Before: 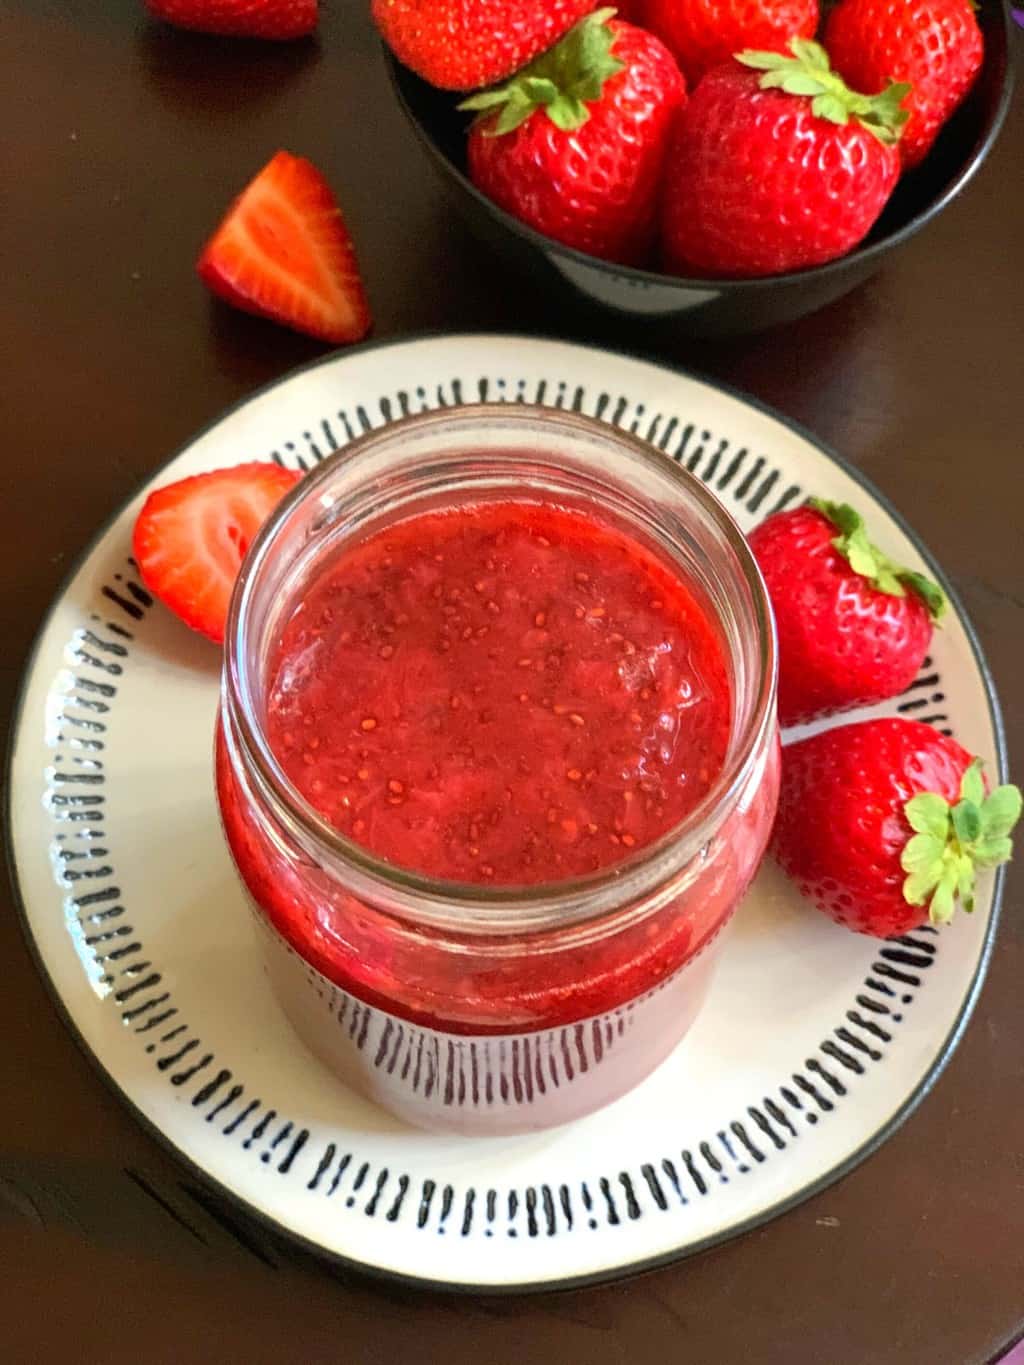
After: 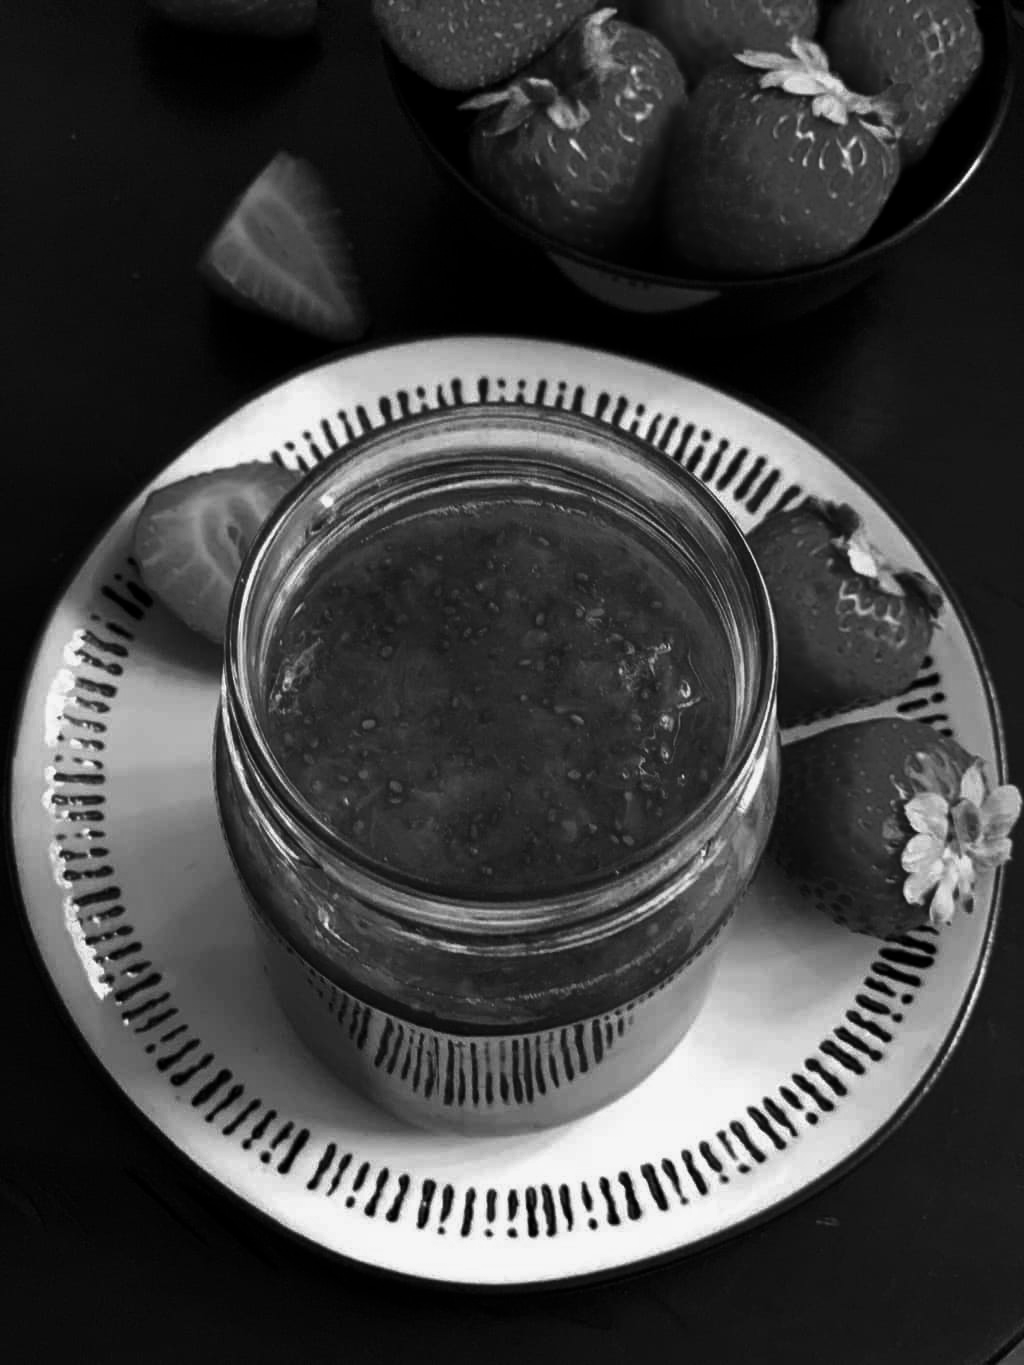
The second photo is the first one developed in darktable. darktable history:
color zones: curves: ch1 [(0, 0.153) (0.143, 0.15) (0.286, 0.151) (0.429, 0.152) (0.571, 0.152) (0.714, 0.151) (0.857, 0.151) (1, 0.153)]
contrast brightness saturation: contrast -0.03, brightness -0.59, saturation -1
